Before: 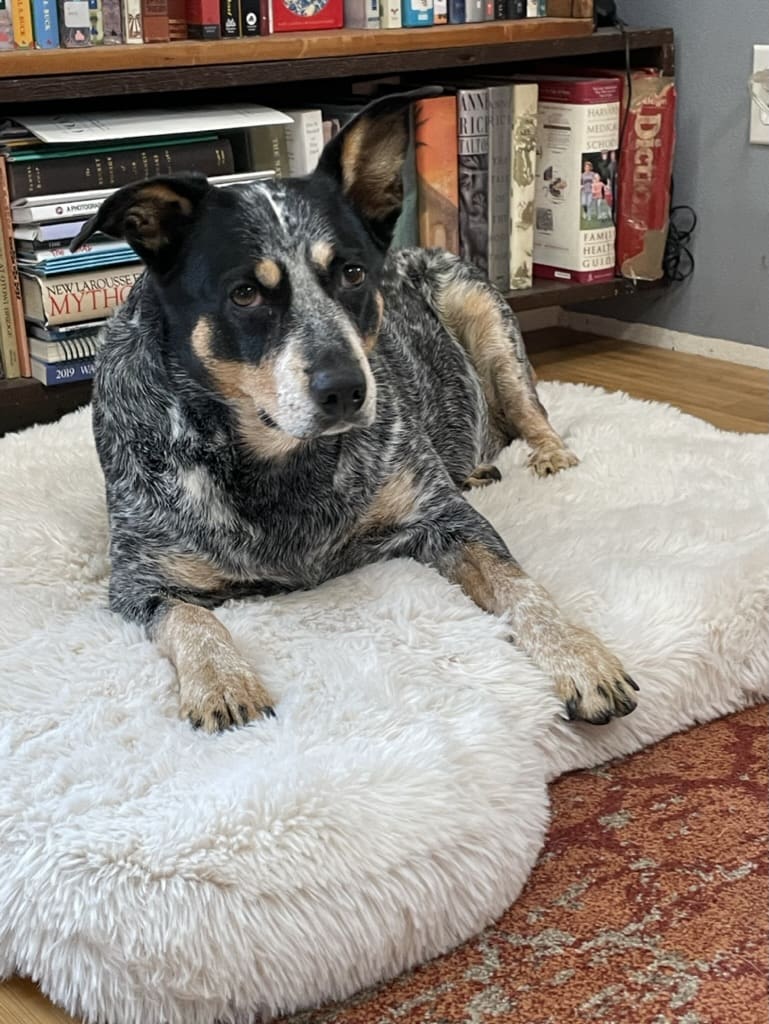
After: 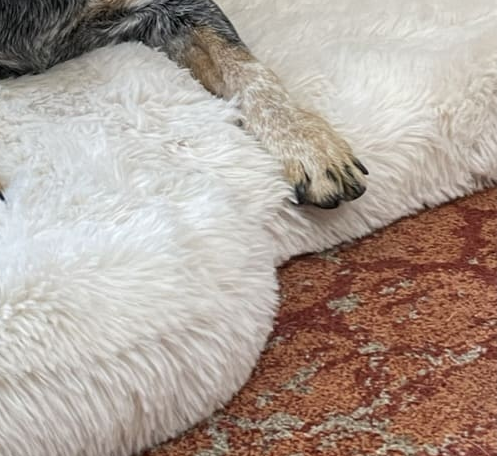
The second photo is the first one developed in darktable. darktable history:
crop and rotate: left 35.322%, top 50.45%, bottom 4.923%
